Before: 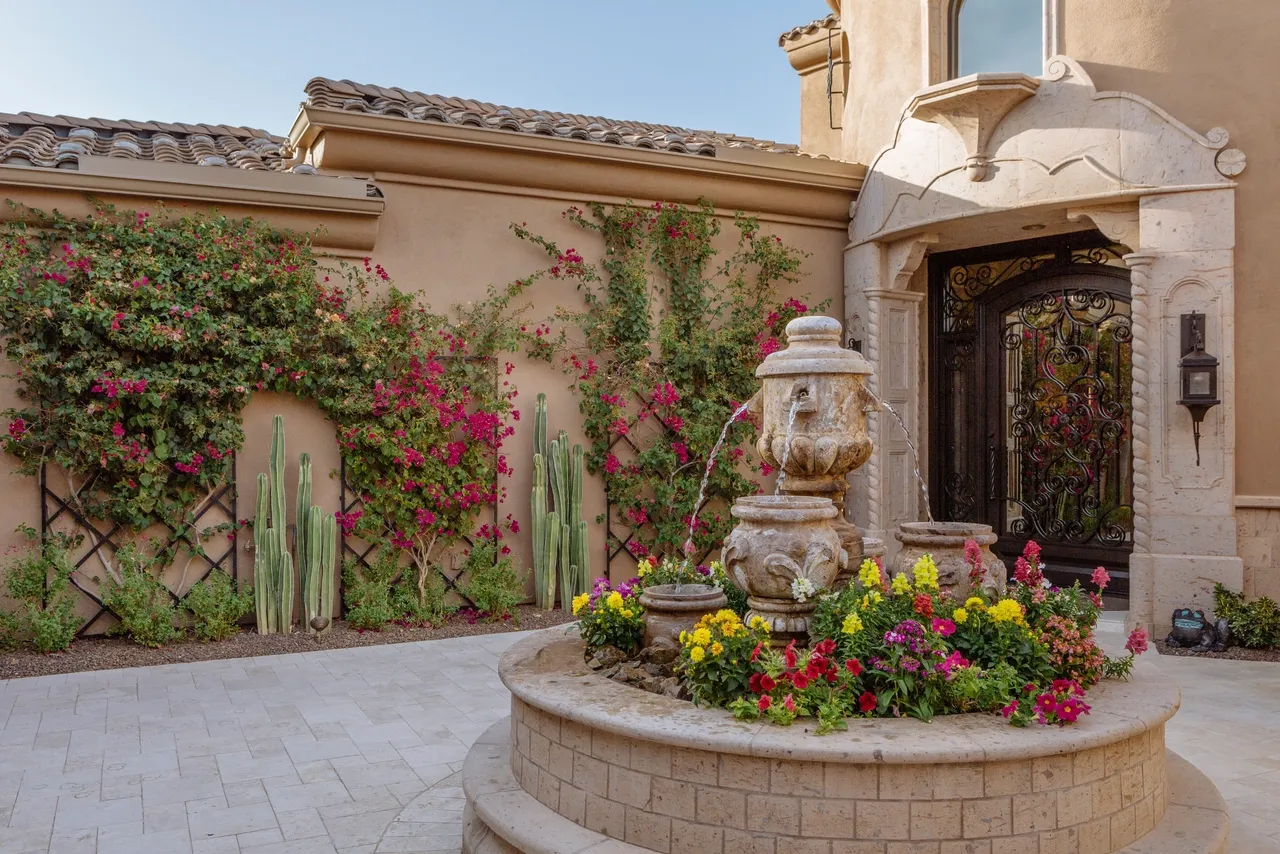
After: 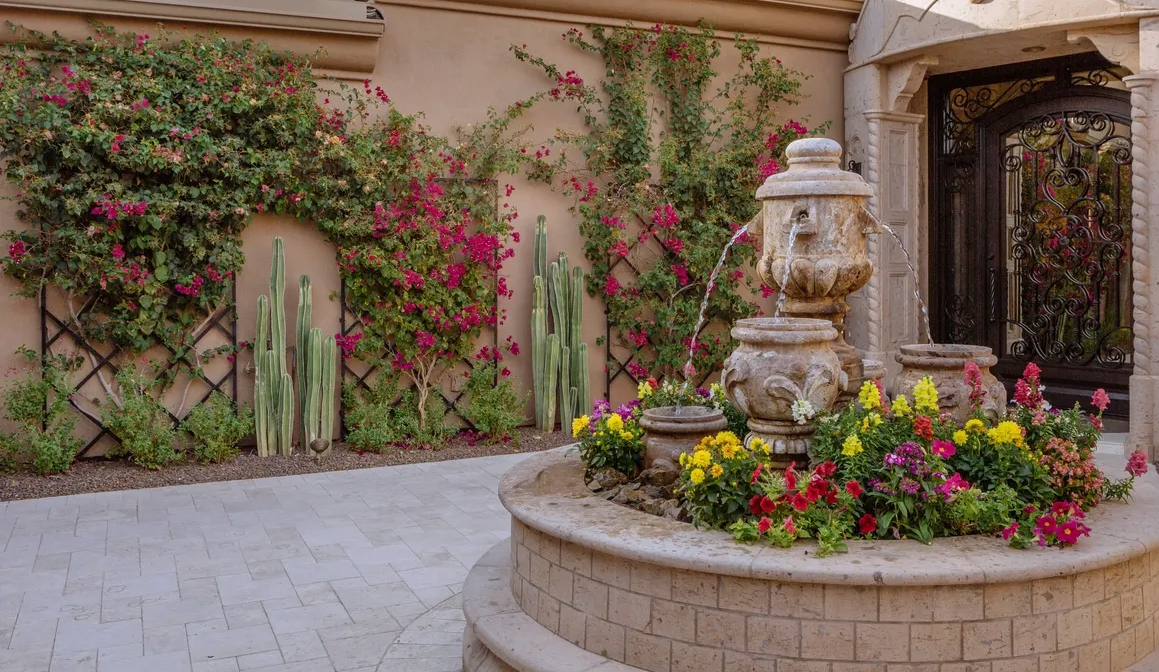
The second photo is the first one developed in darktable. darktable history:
crop: top 20.916%, right 9.437%, bottom 0.316%
white balance: red 1.004, blue 1.024
